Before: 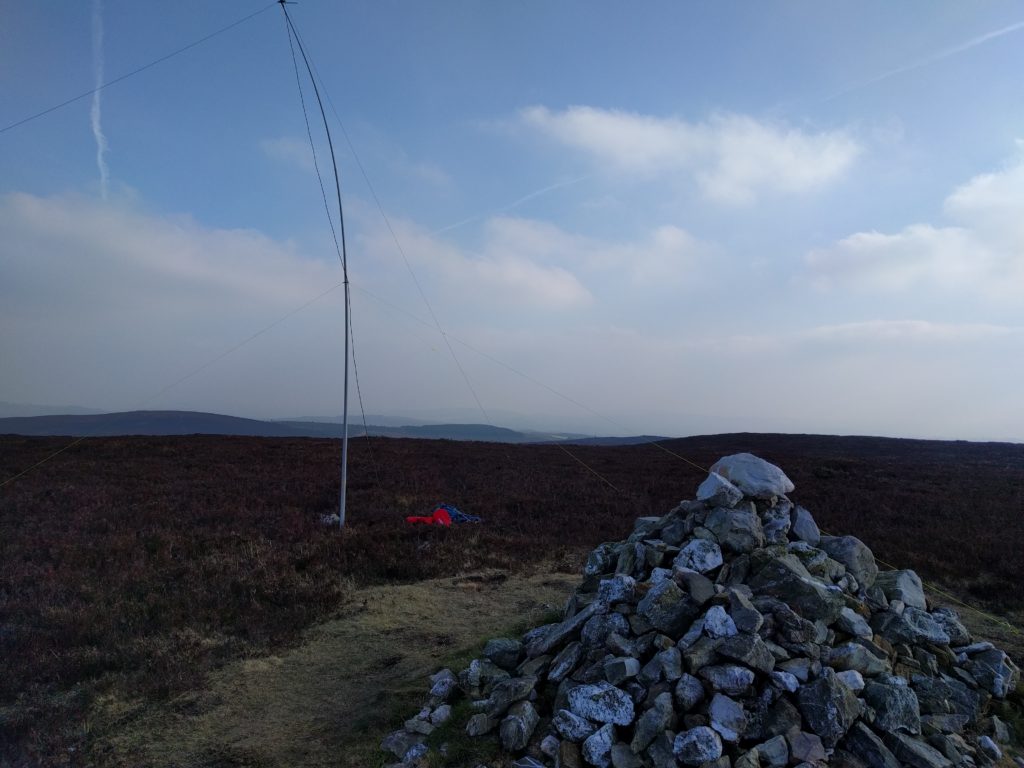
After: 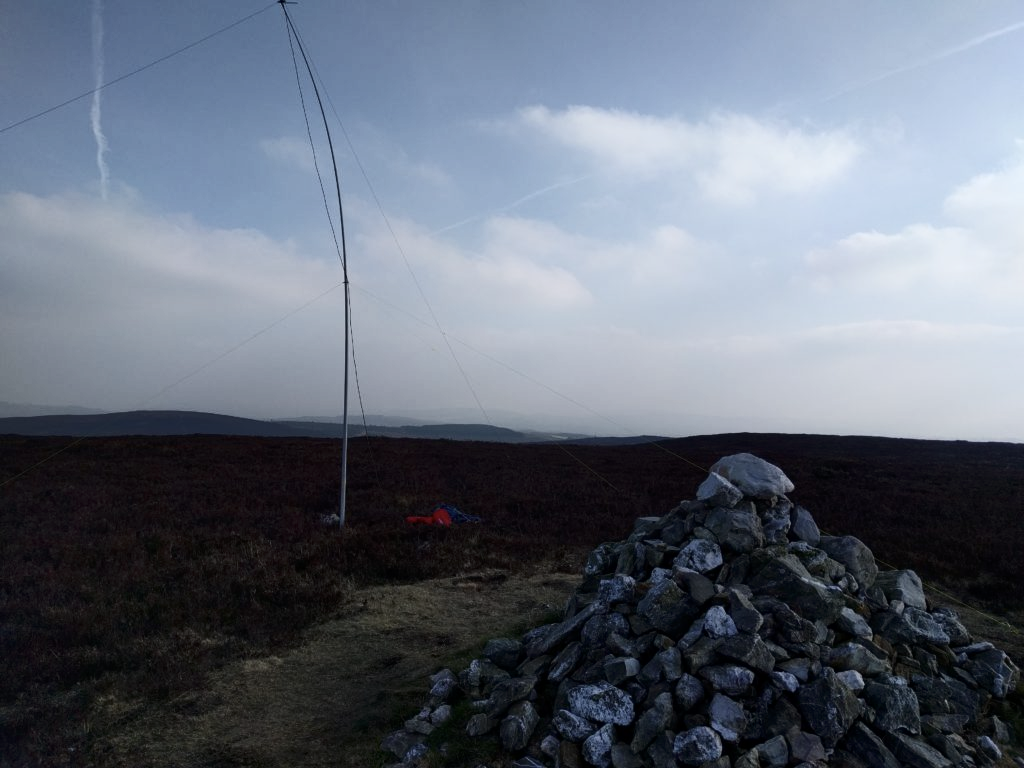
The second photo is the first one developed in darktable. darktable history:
contrast brightness saturation: contrast 0.253, saturation -0.318
